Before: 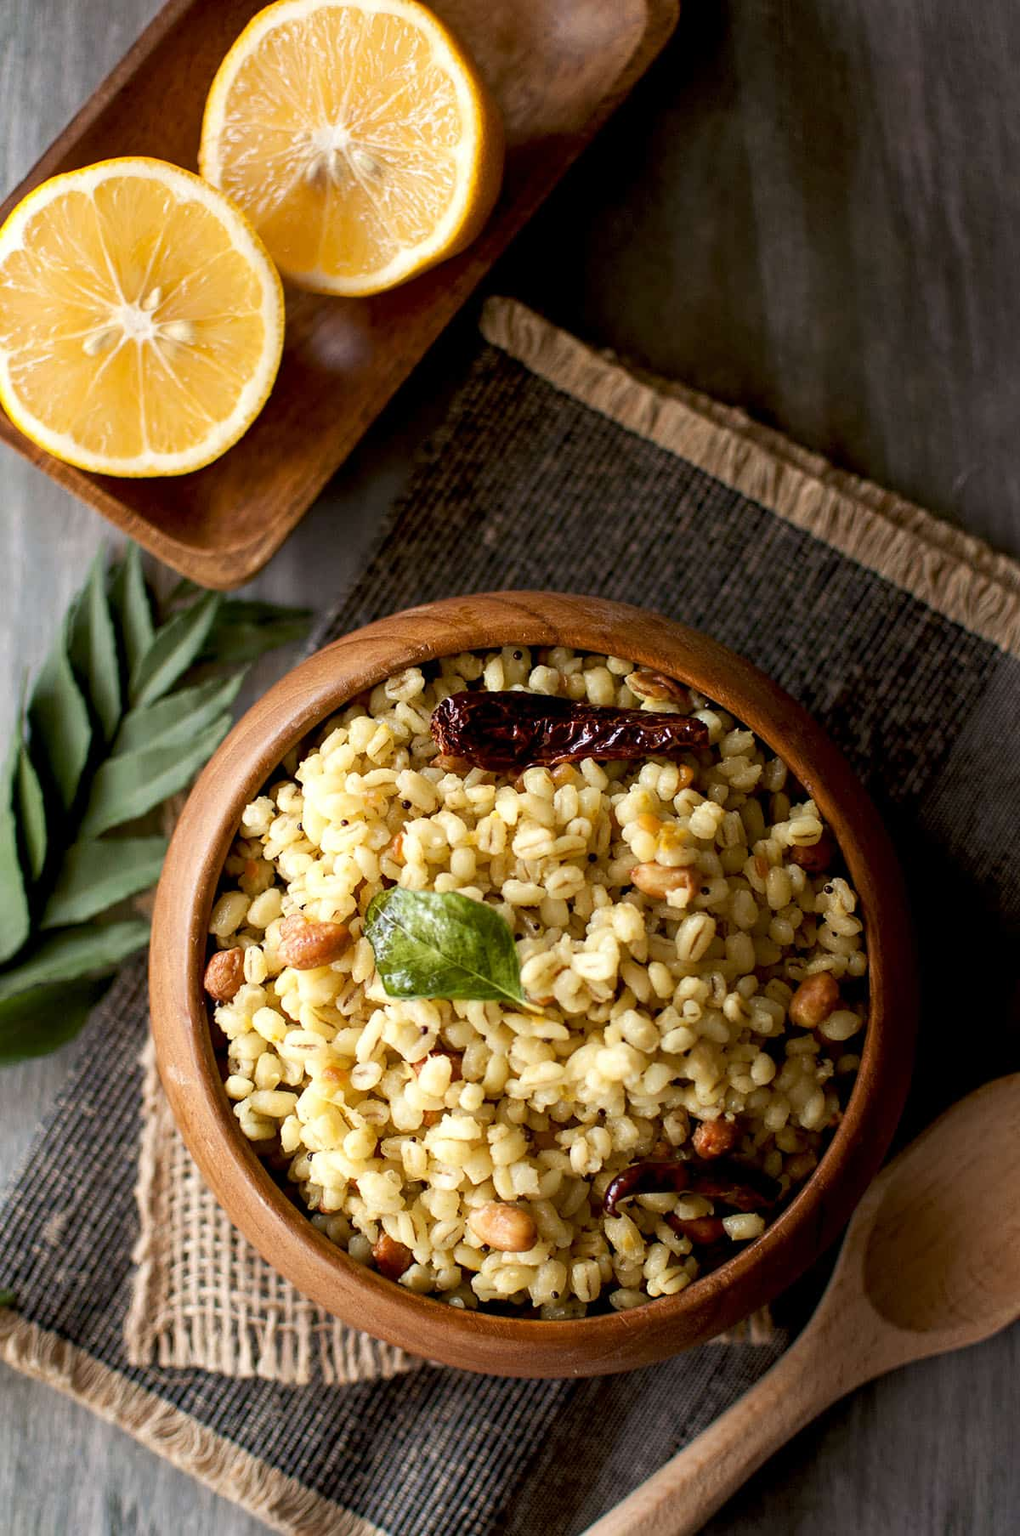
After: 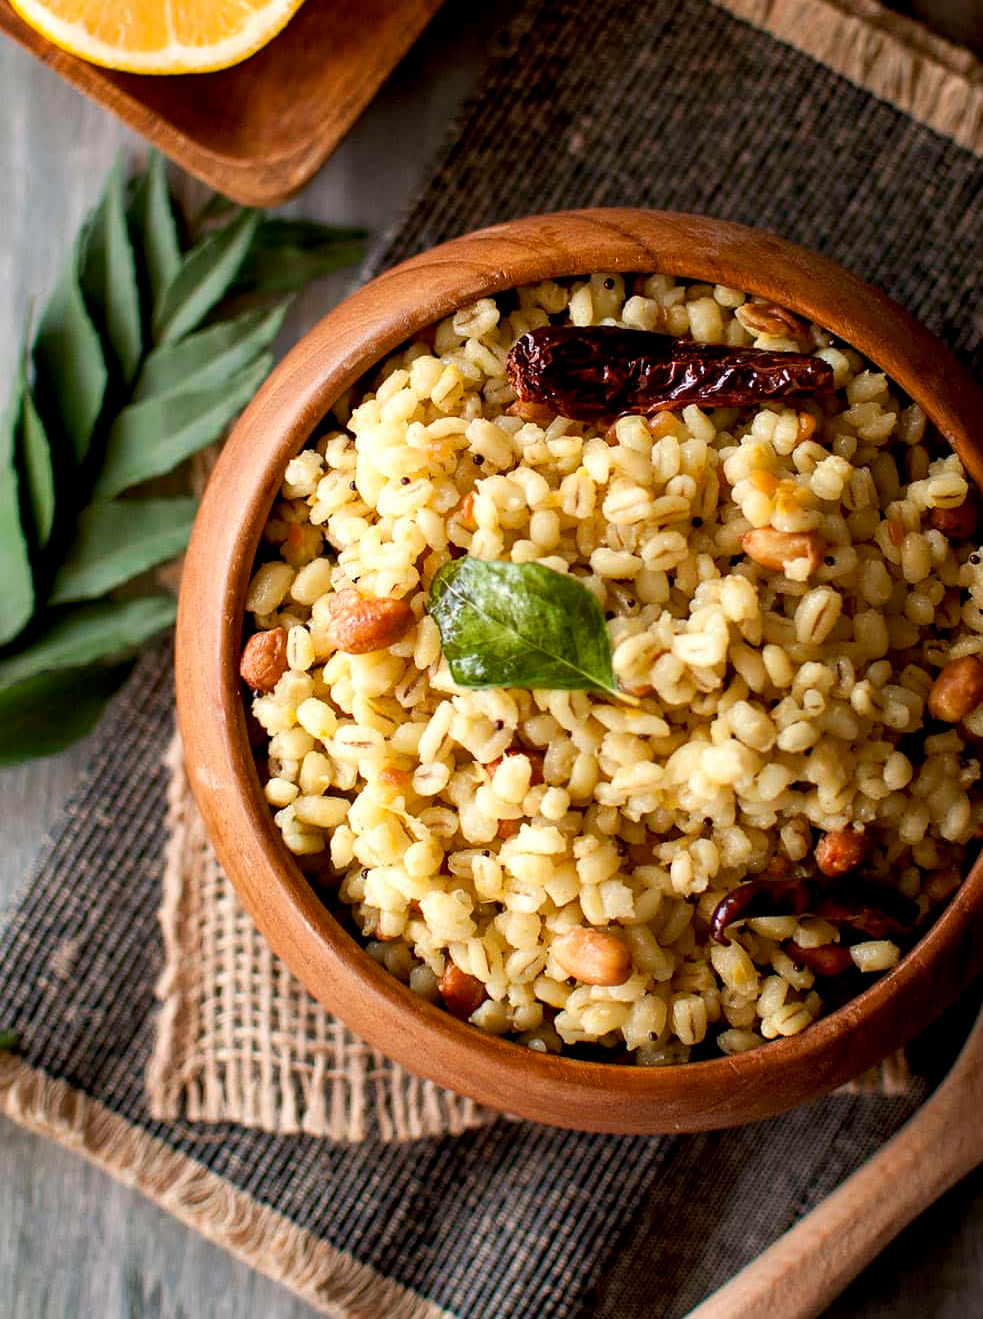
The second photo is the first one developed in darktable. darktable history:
shadows and highlights: shadows 22.76, highlights -48.69, soften with gaussian
crop: top 26.962%, right 18.042%
